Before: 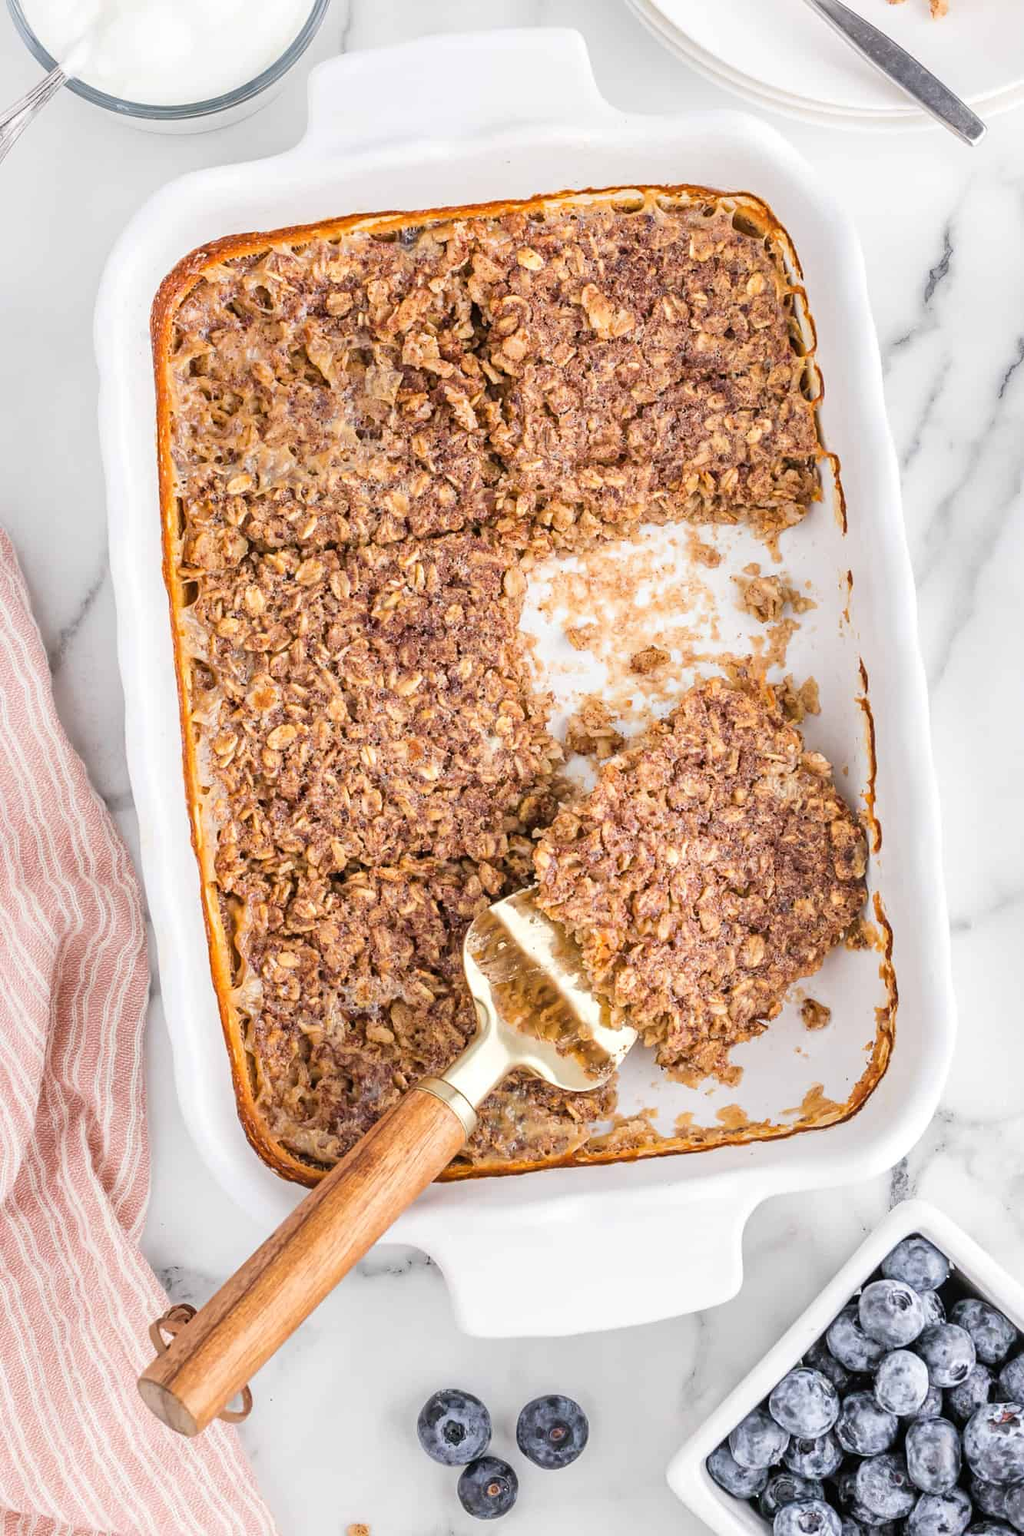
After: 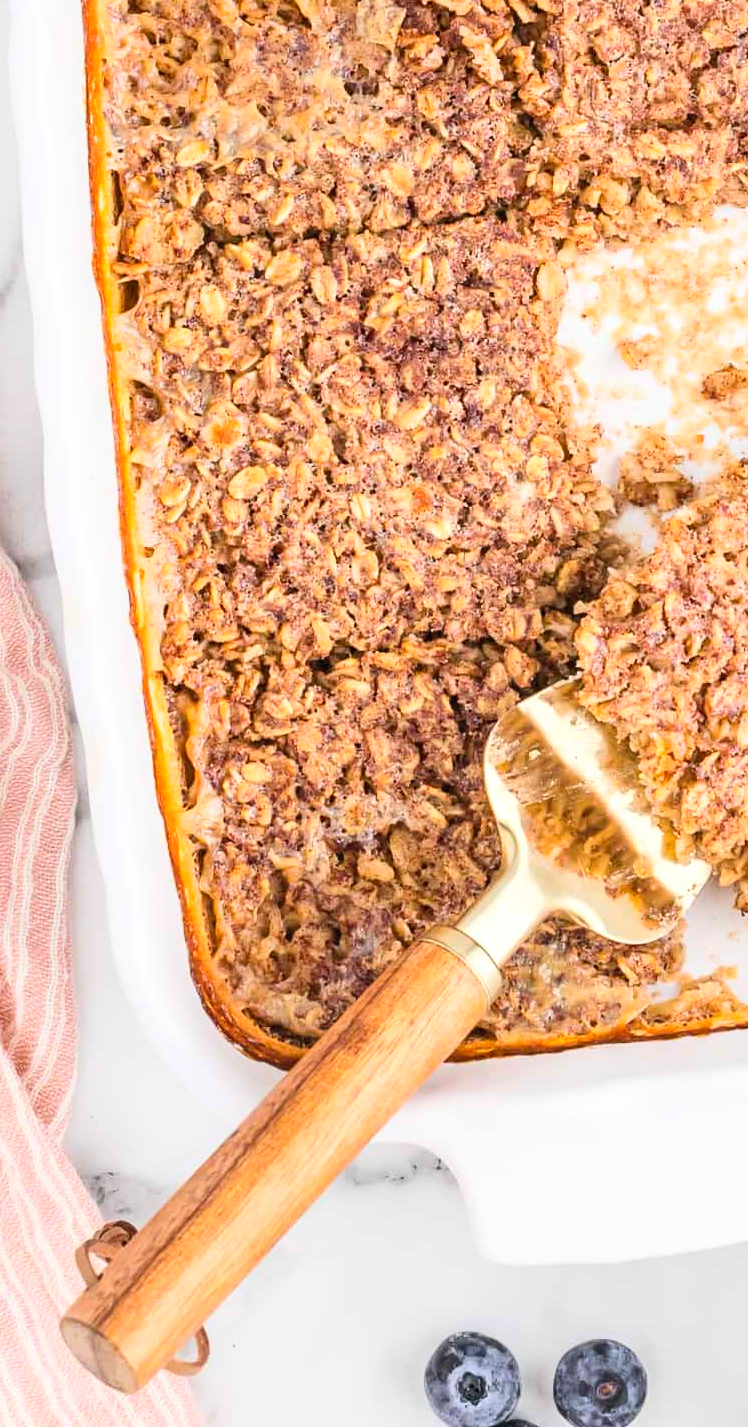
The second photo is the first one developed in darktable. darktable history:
crop: left 8.991%, top 23.854%, right 34.842%, bottom 4.782%
contrast brightness saturation: contrast 0.199, brightness 0.157, saturation 0.218
